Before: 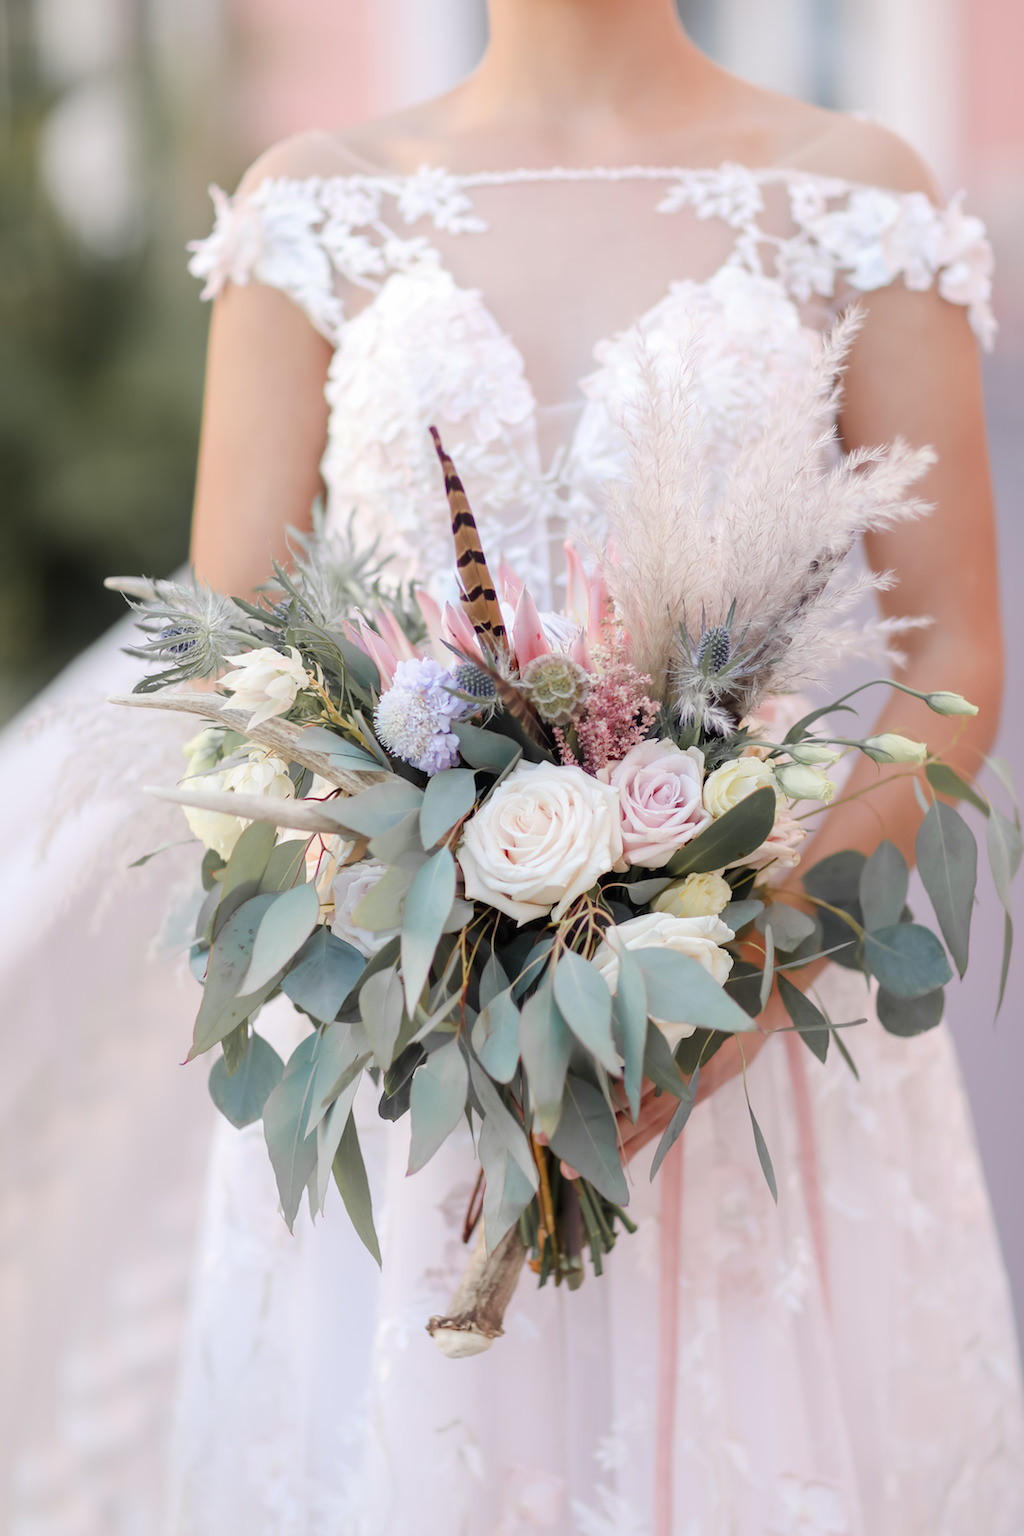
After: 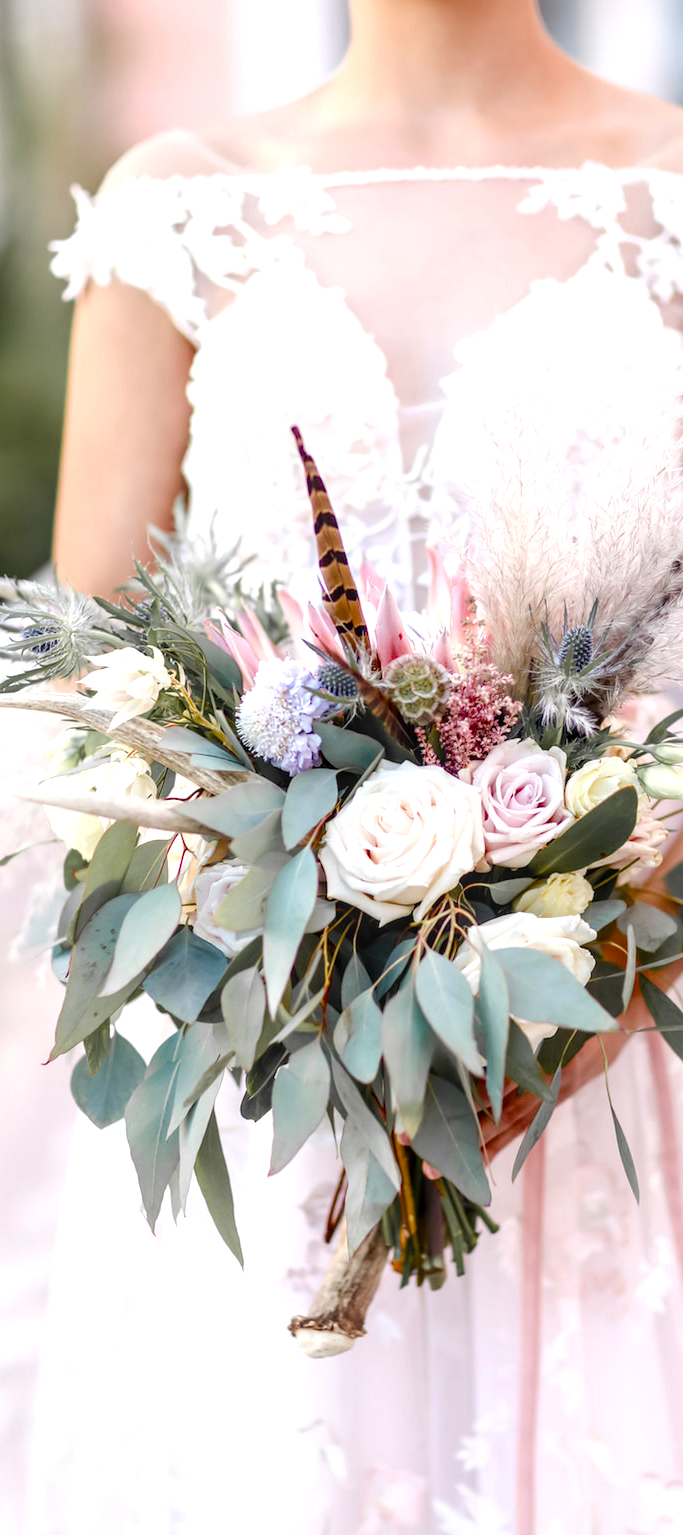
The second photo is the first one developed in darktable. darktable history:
color balance rgb: highlights gain › luminance 15.034%, linear chroma grading › global chroma 8.597%, perceptual saturation grading › global saturation 20%, perceptual saturation grading › highlights -25.216%, perceptual saturation grading › shadows 25.725%, global vibrance 9.609%, contrast 15.347%, saturation formula JzAzBz (2021)
local contrast: on, module defaults
crop and rotate: left 13.554%, right 19.744%
